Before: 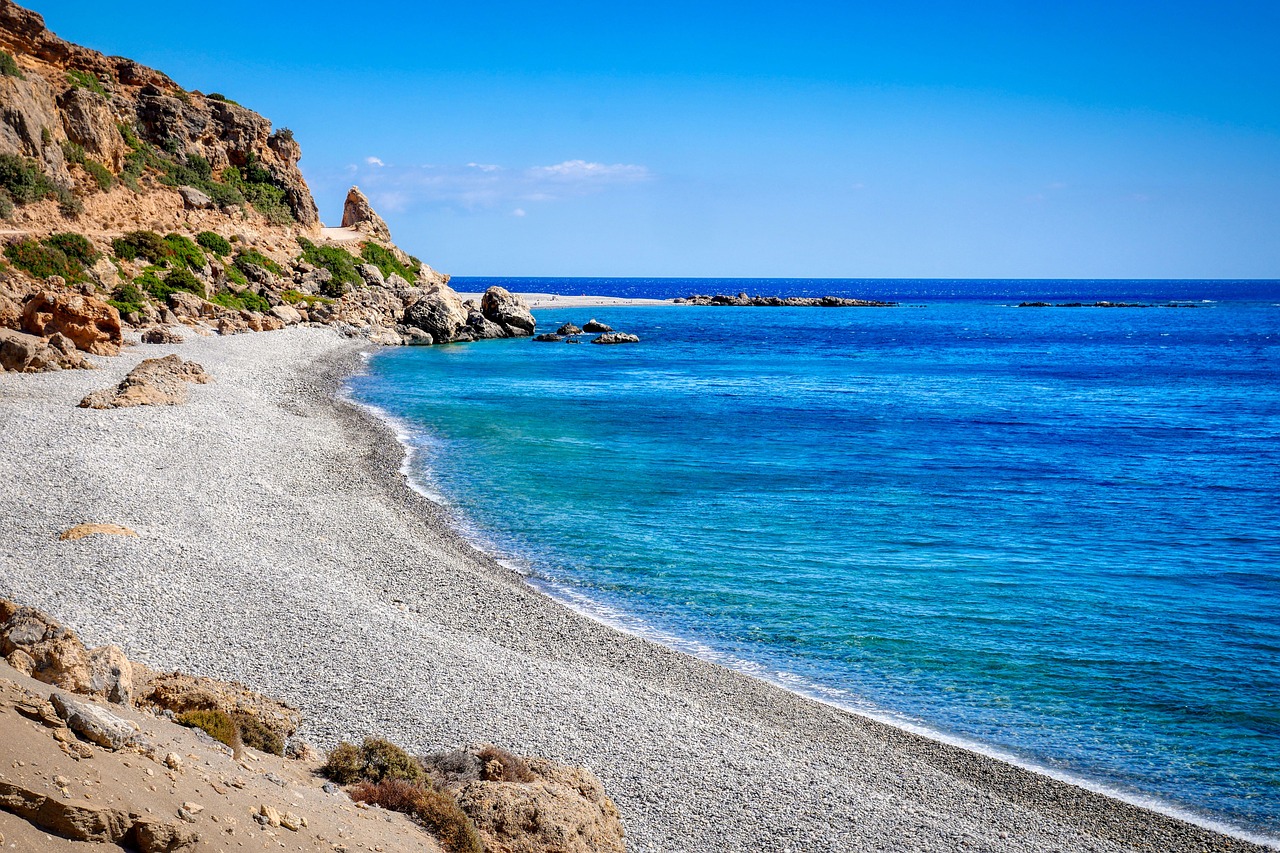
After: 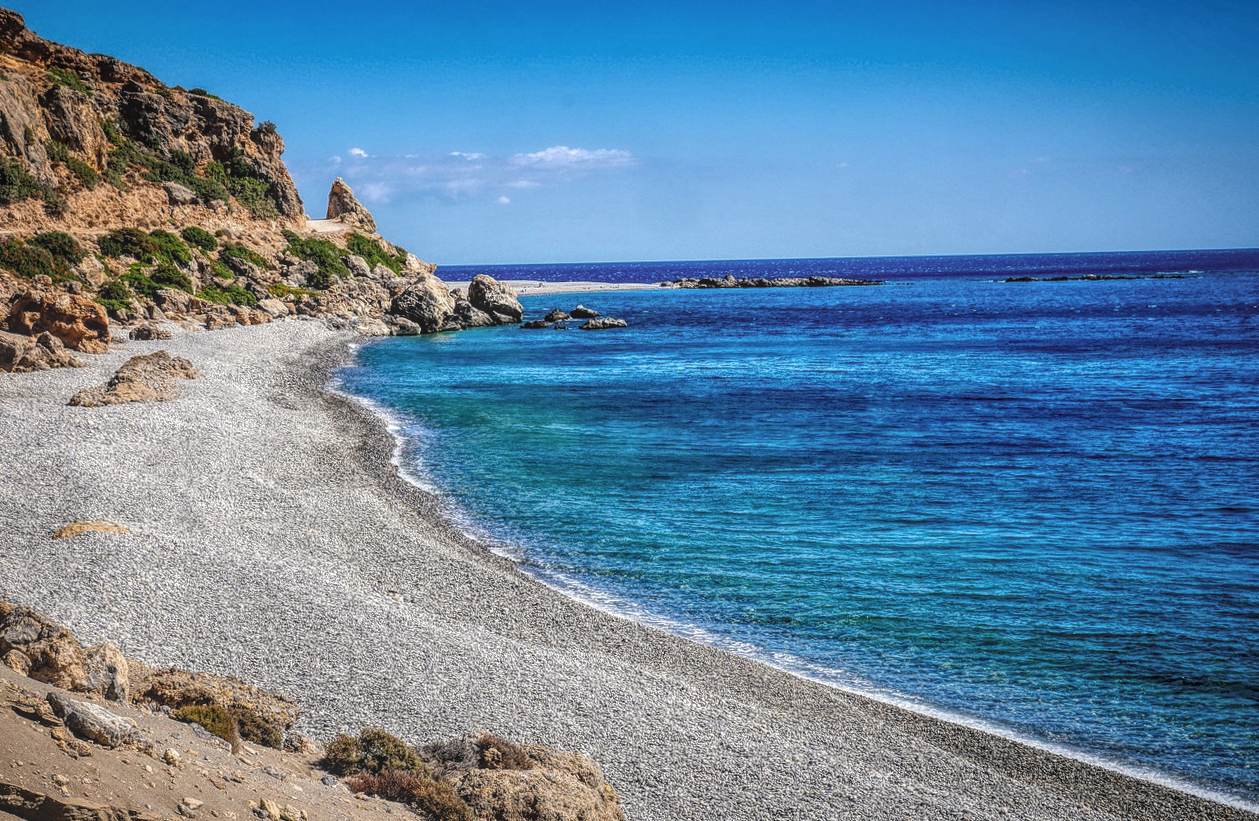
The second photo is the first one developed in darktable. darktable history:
rotate and perspective: rotation -1.42°, crop left 0.016, crop right 0.984, crop top 0.035, crop bottom 0.965
local contrast: highlights 66%, shadows 33%, detail 166%, midtone range 0.2
tone curve: curves: ch0 [(0, 0) (0.153, 0.056) (1, 1)], color space Lab, linked channels, preserve colors none
